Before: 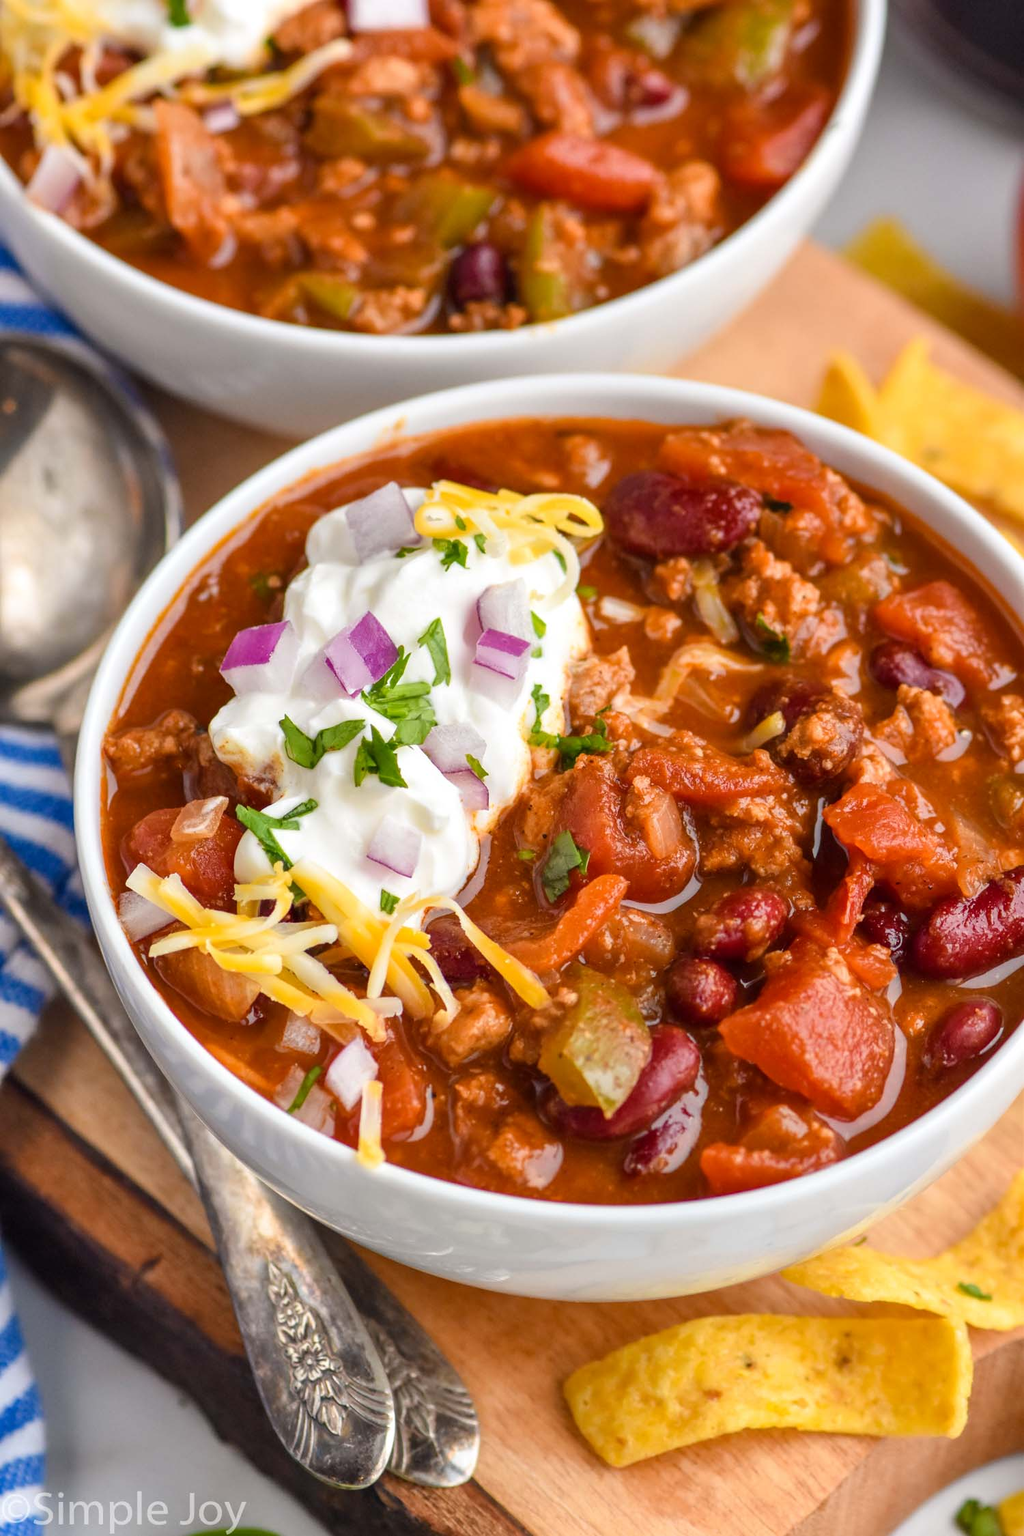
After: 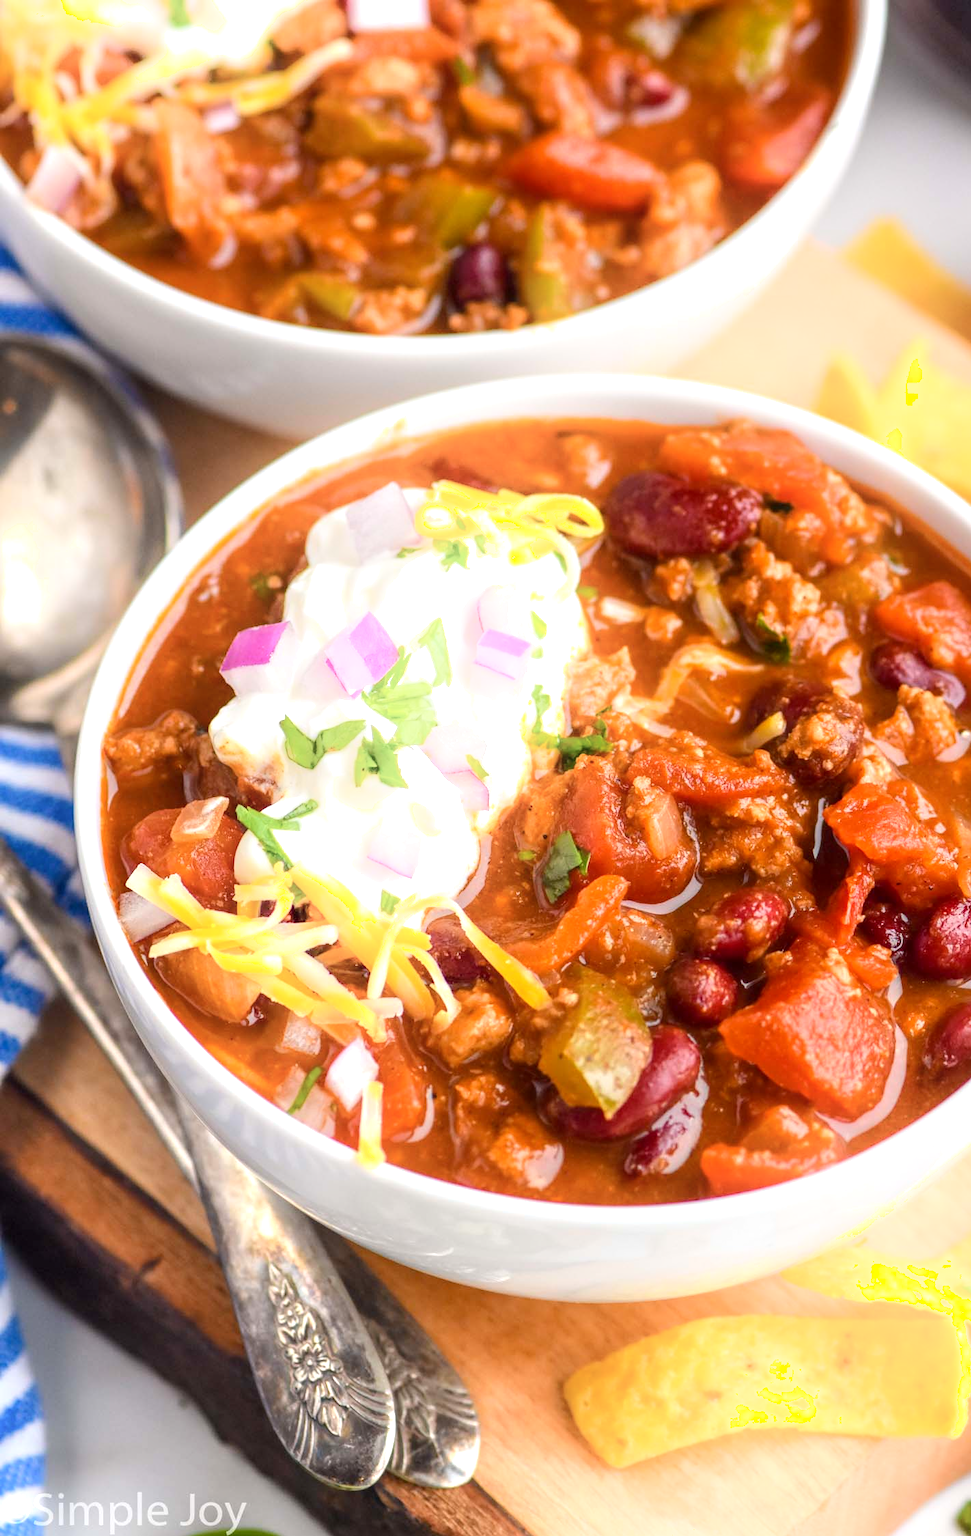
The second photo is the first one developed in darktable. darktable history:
exposure: black level correction 0.001, exposure 0.5 EV, compensate exposure bias true, compensate highlight preservation false
shadows and highlights: highlights 70.7, soften with gaussian
crop and rotate: right 5.167%
